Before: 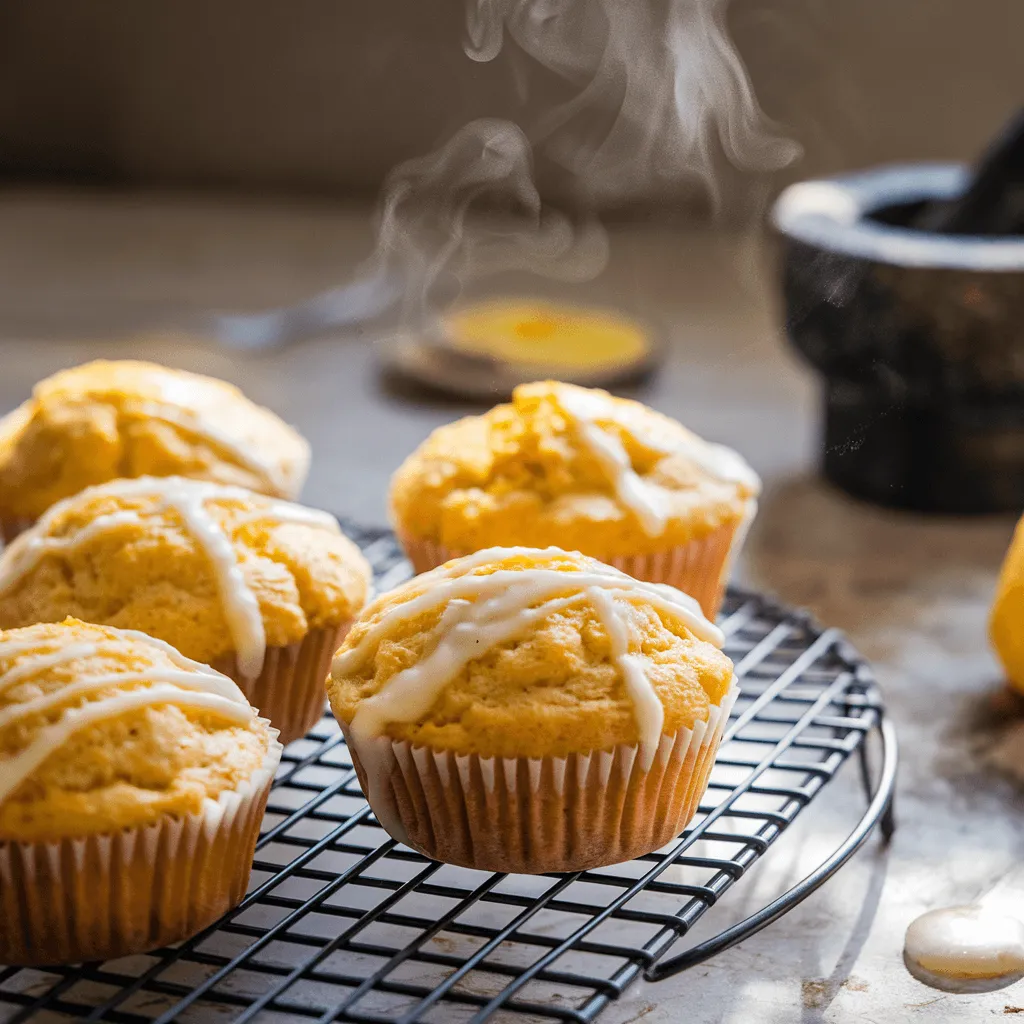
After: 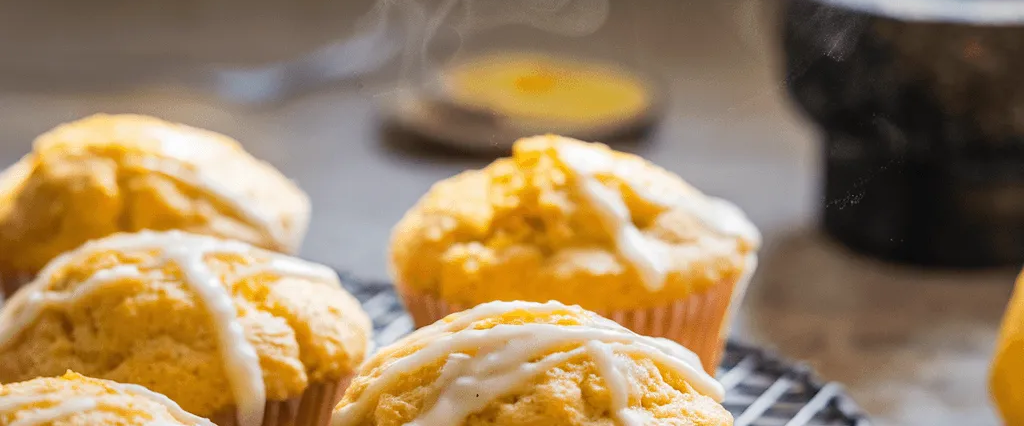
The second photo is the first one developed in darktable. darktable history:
crop and rotate: top 24.043%, bottom 34.336%
